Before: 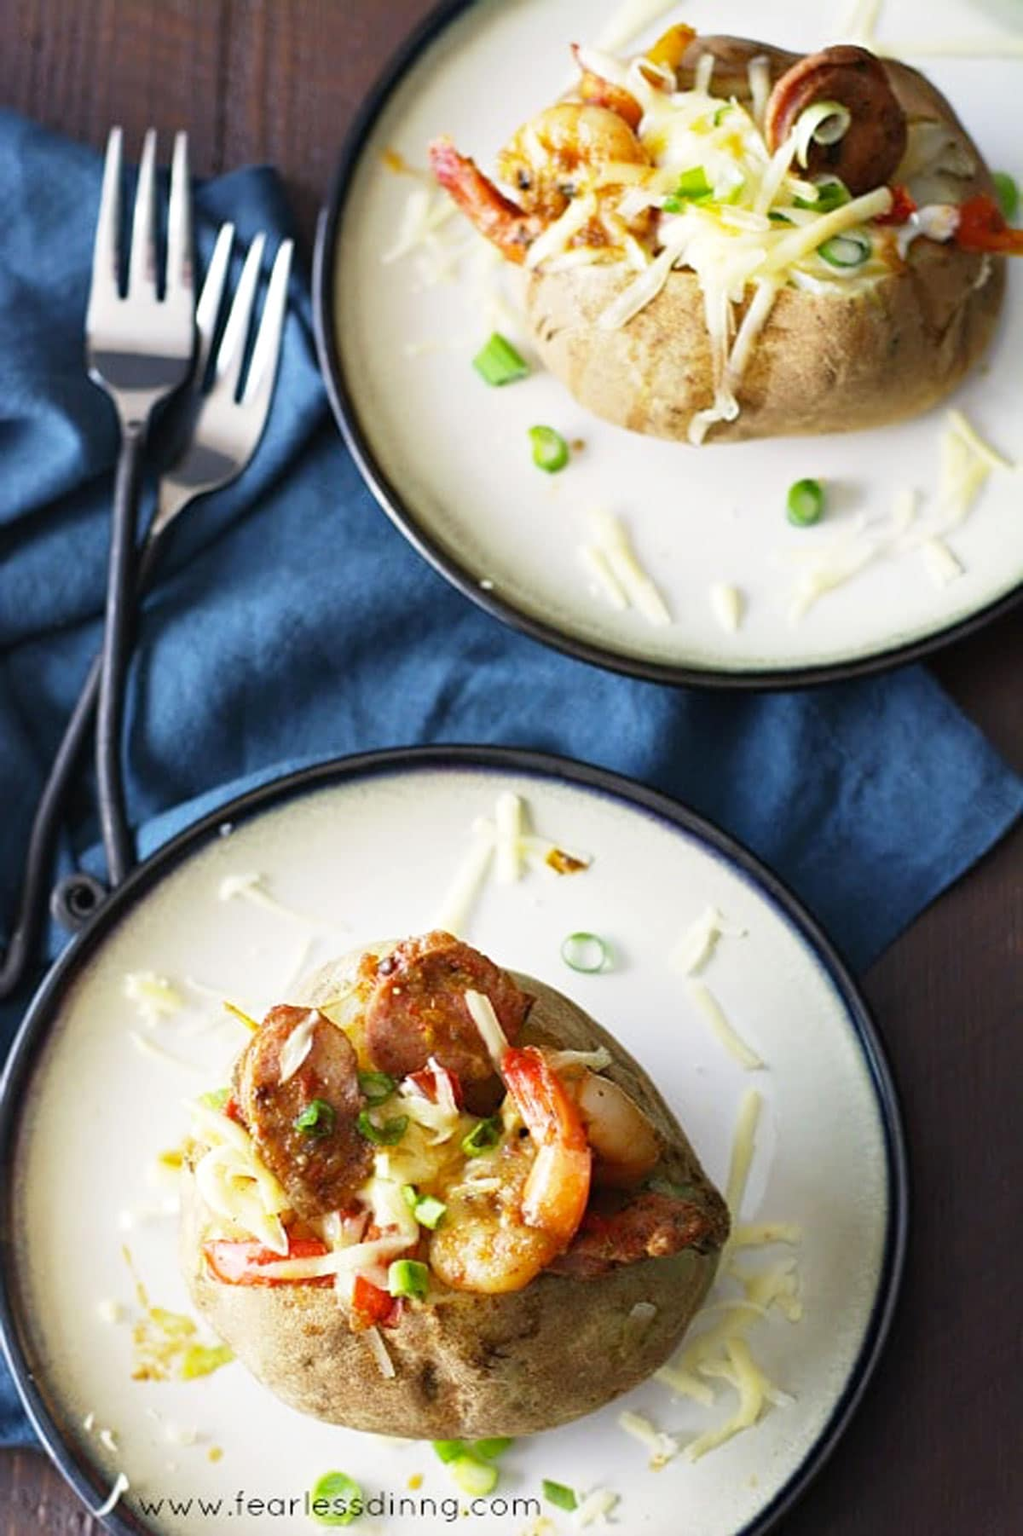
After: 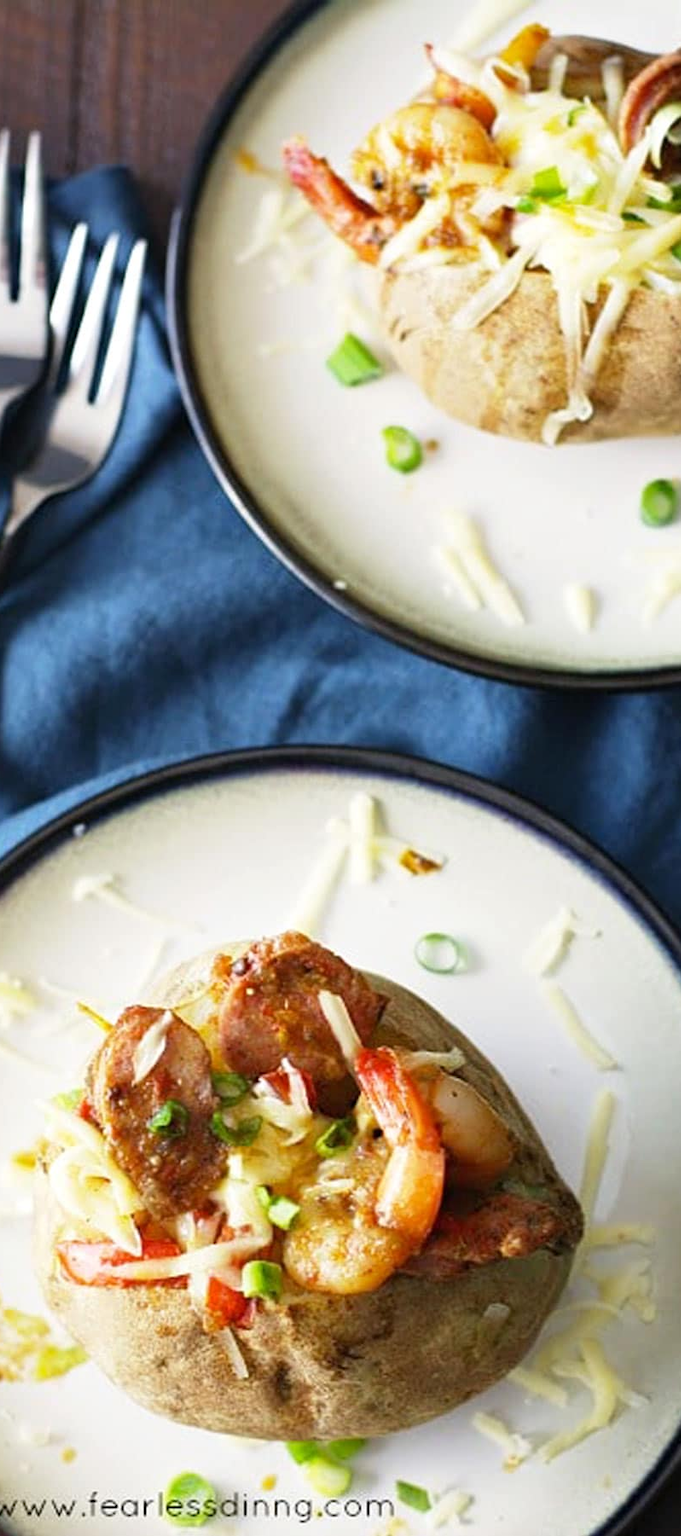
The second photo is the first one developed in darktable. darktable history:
crop and rotate: left 14.355%, right 18.985%
